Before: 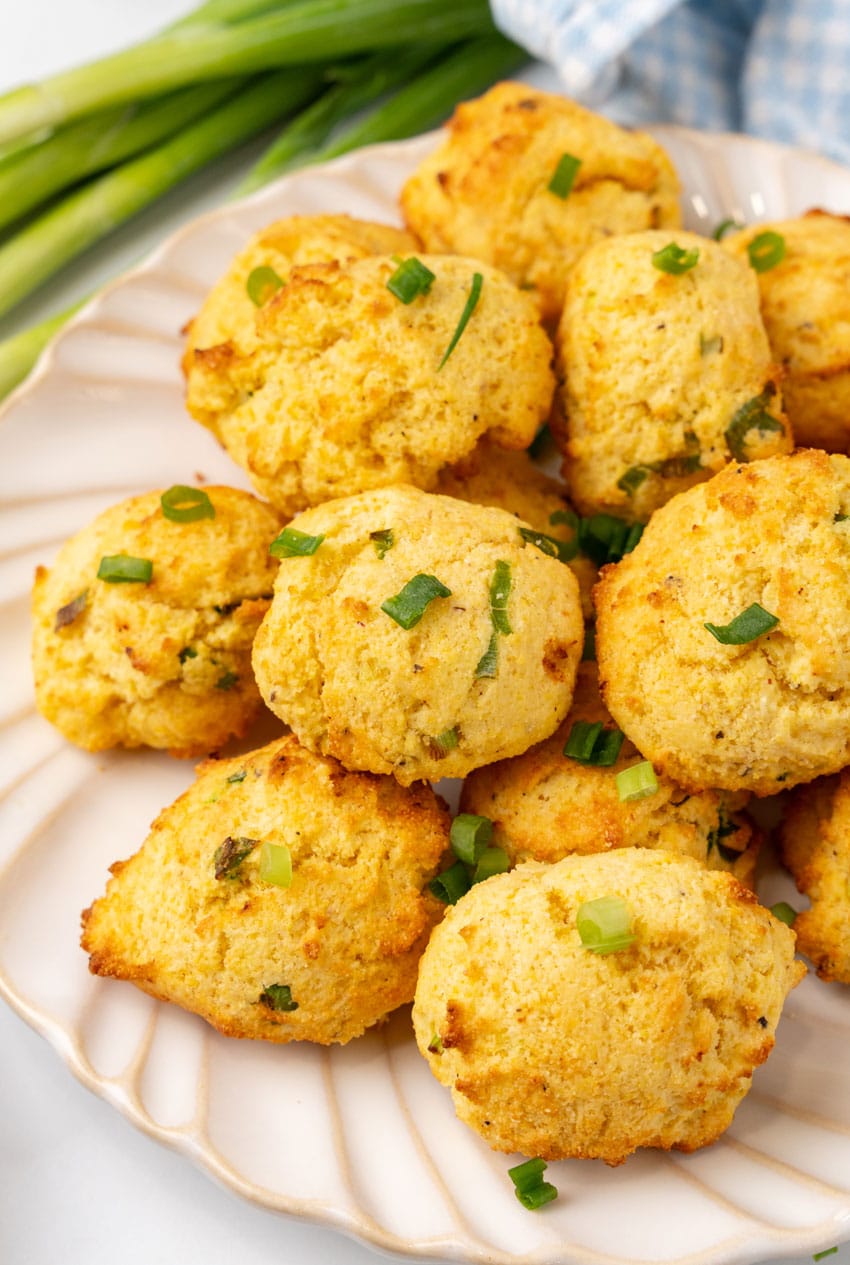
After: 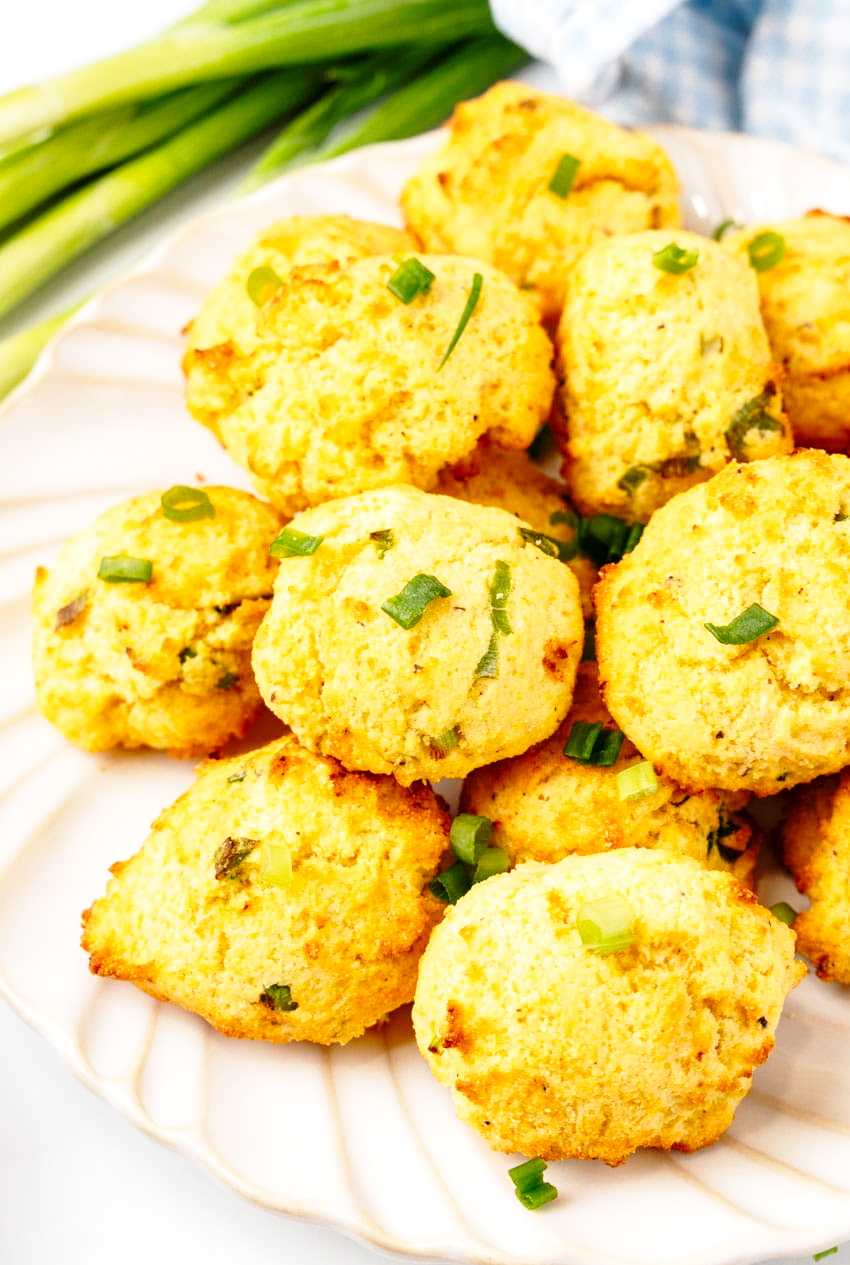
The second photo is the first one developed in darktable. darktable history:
local contrast: highlights 107%, shadows 98%, detail 120%, midtone range 0.2
base curve: curves: ch0 [(0, 0) (0.028, 0.03) (0.121, 0.232) (0.46, 0.748) (0.859, 0.968) (1, 1)], preserve colors none
